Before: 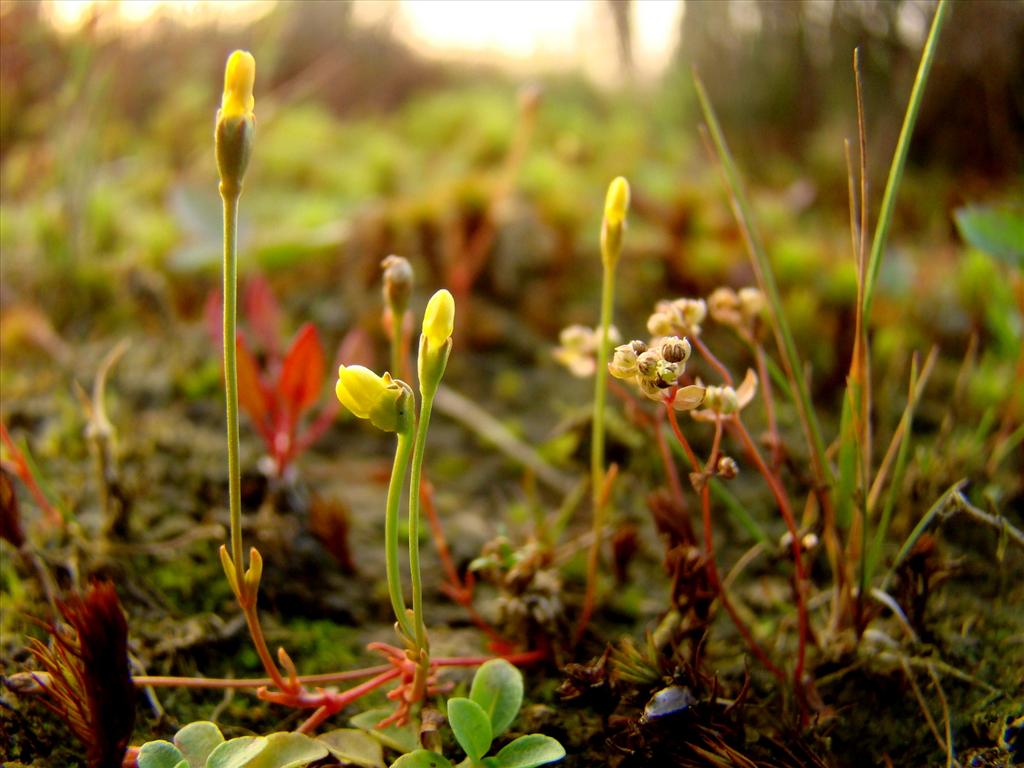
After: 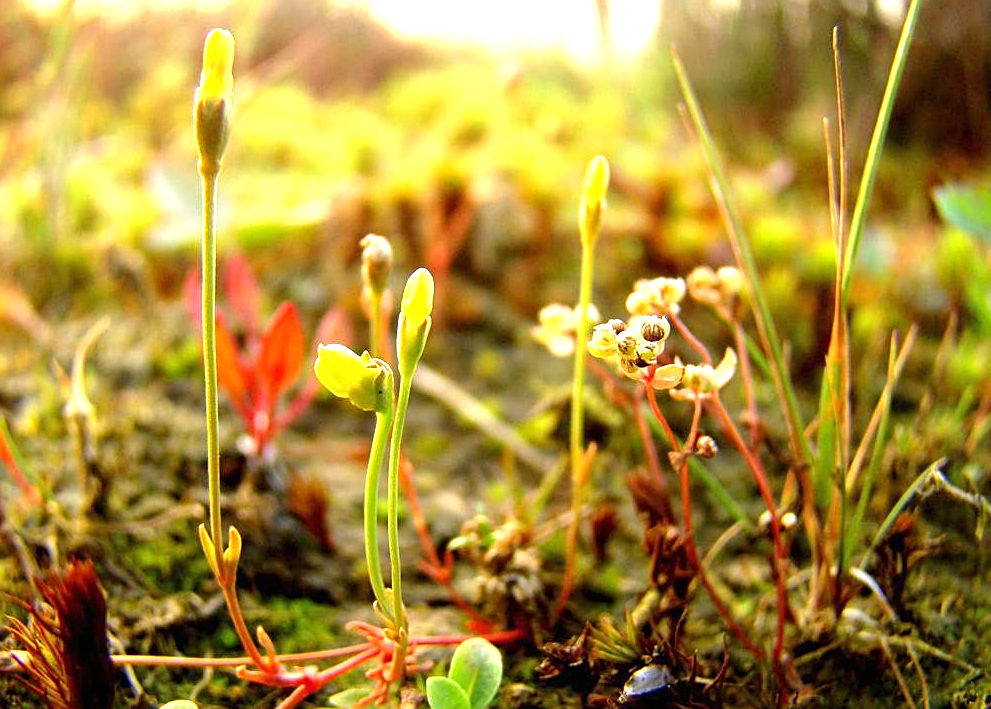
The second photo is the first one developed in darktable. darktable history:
sharpen: on, module defaults
exposure: black level correction 0, exposure 1.282 EV, compensate highlight preservation false
crop: left 2.092%, top 2.76%, right 1.053%, bottom 4.825%
